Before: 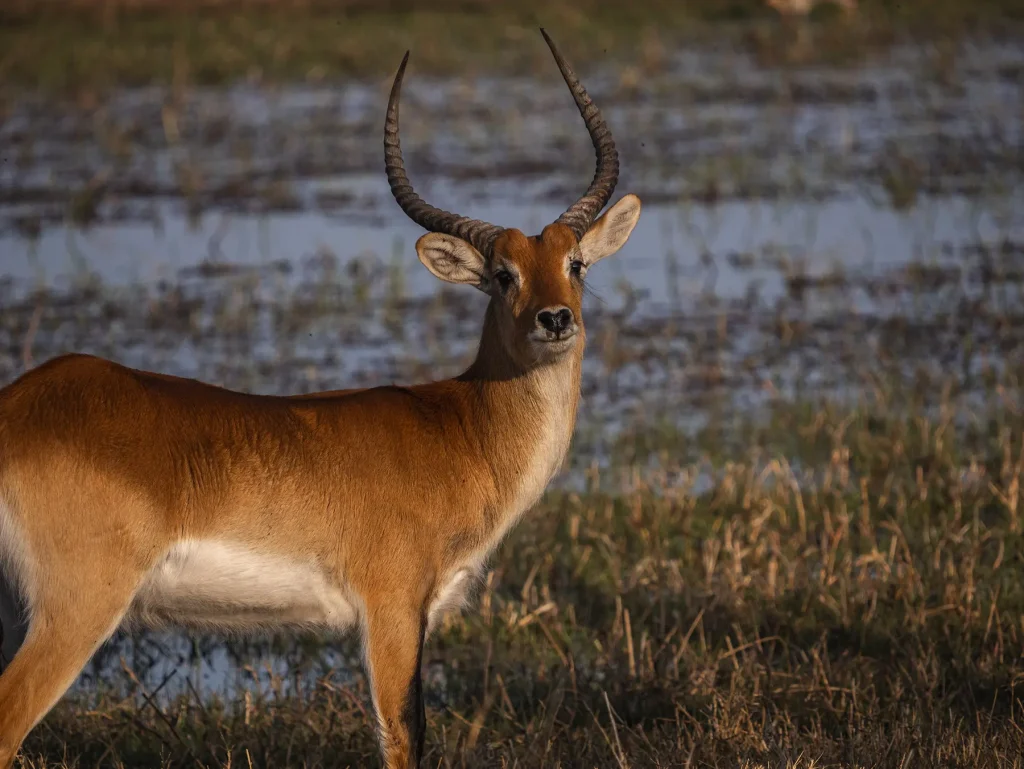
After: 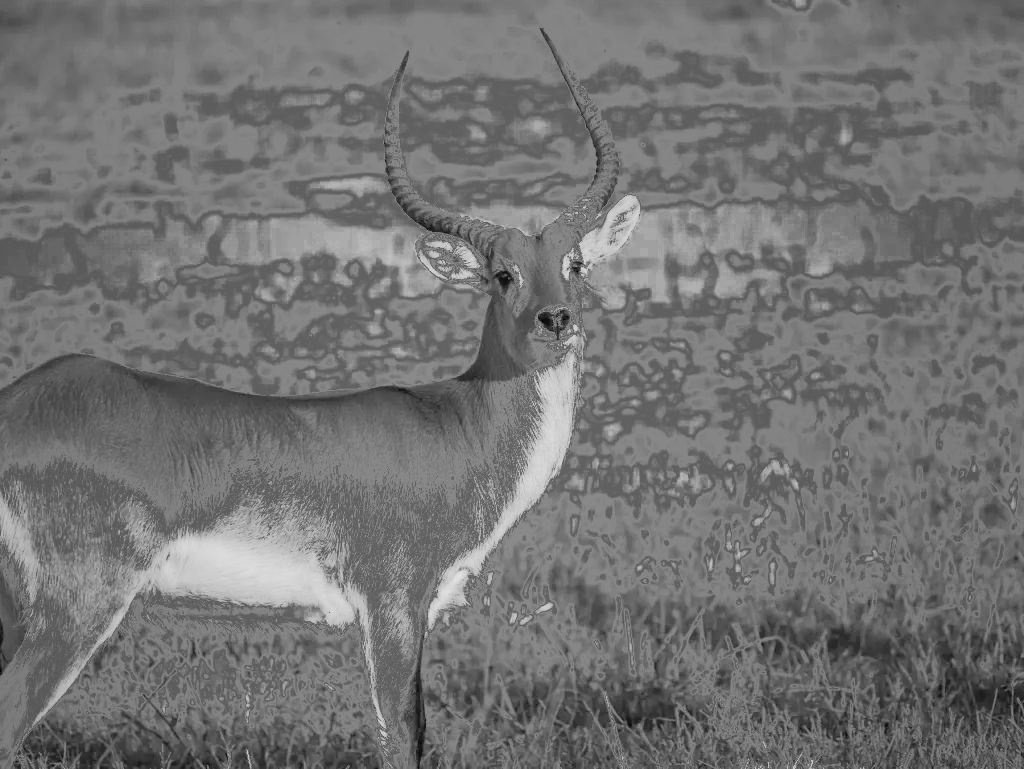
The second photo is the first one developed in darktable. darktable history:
filmic rgb: middle gray luminance 3.44%, black relative exposure -5.92 EV, white relative exposure 6.33 EV, threshold 6 EV, dynamic range scaling 22.4%, target black luminance 0%, hardness 2.33, latitude 45.85%, contrast 0.78, highlights saturation mix 100%, shadows ↔ highlights balance 0.033%, add noise in highlights 0, preserve chrominance max RGB, color science v3 (2019), use custom middle-gray values true, iterations of high-quality reconstruction 0, contrast in highlights soft, enable highlight reconstruction true
monochrome: a 2.21, b -1.33, size 2.2
fill light: exposure -0.73 EV, center 0.69, width 2.2
vignetting: fall-off start 18.21%, fall-off radius 137.95%, brightness -0.207, center (-0.078, 0.066), width/height ratio 0.62, shape 0.59
